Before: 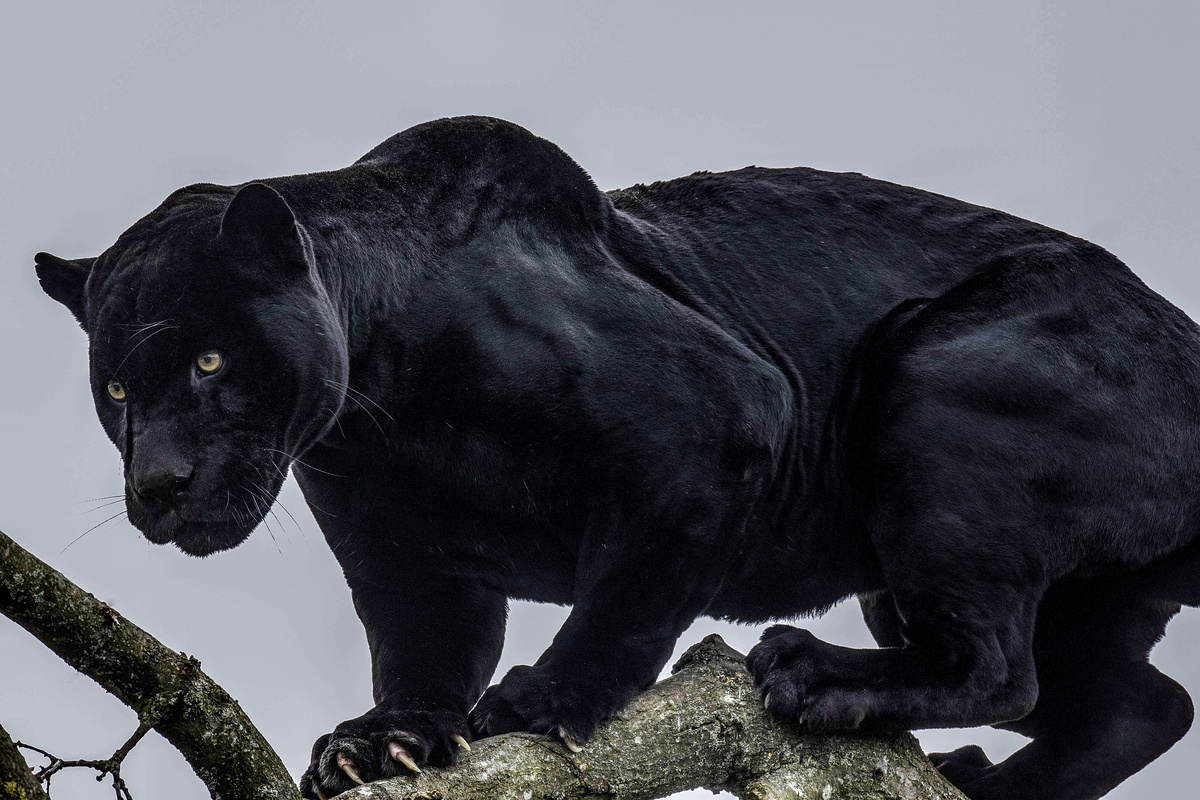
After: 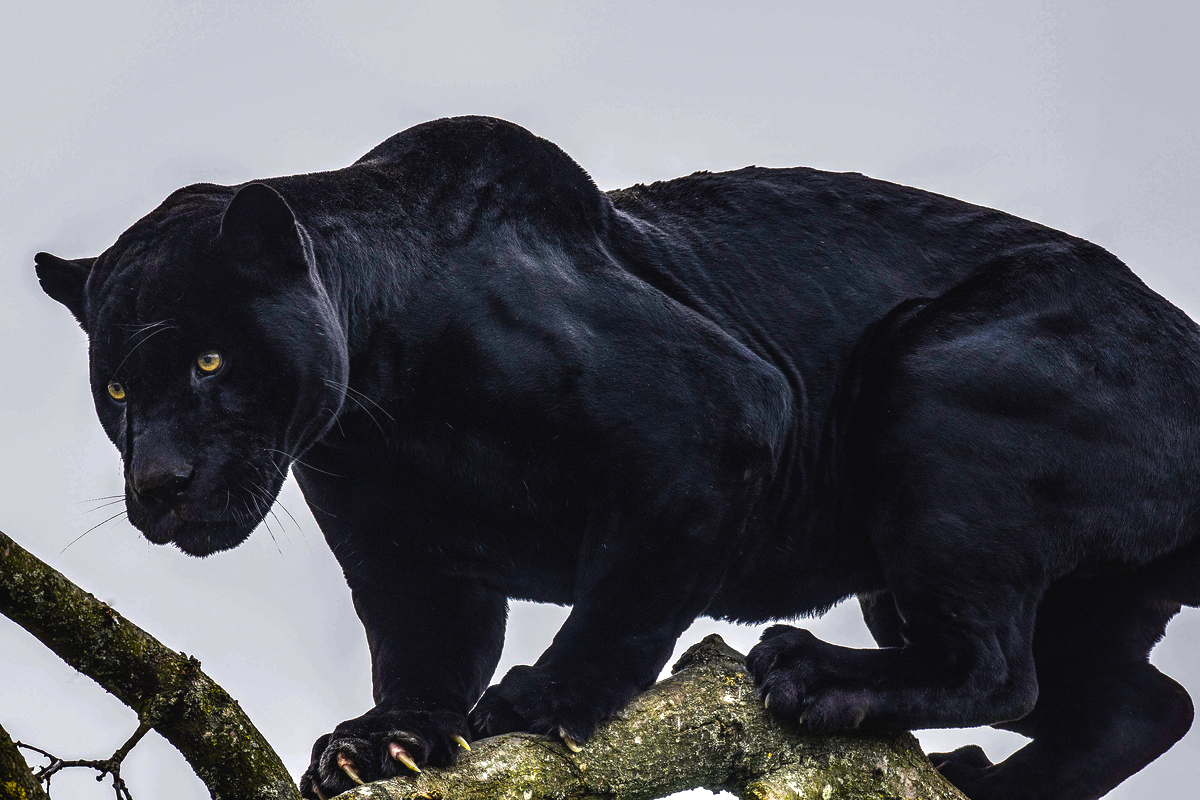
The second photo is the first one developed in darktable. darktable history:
color balance rgb: highlights gain › chroma 3.094%, highlights gain › hue 76.09°, global offset › luminance 0.491%, linear chroma grading › shadows -39.404%, linear chroma grading › highlights 39.643%, linear chroma grading › global chroma 45.393%, linear chroma grading › mid-tones -29.946%, perceptual saturation grading › global saturation 20%, perceptual saturation grading › highlights -25.48%, perceptual saturation grading › shadows 25.232%, perceptual brilliance grading › global brilliance 15.008%, perceptual brilliance grading › shadows -35.843%, global vibrance 29.284%
